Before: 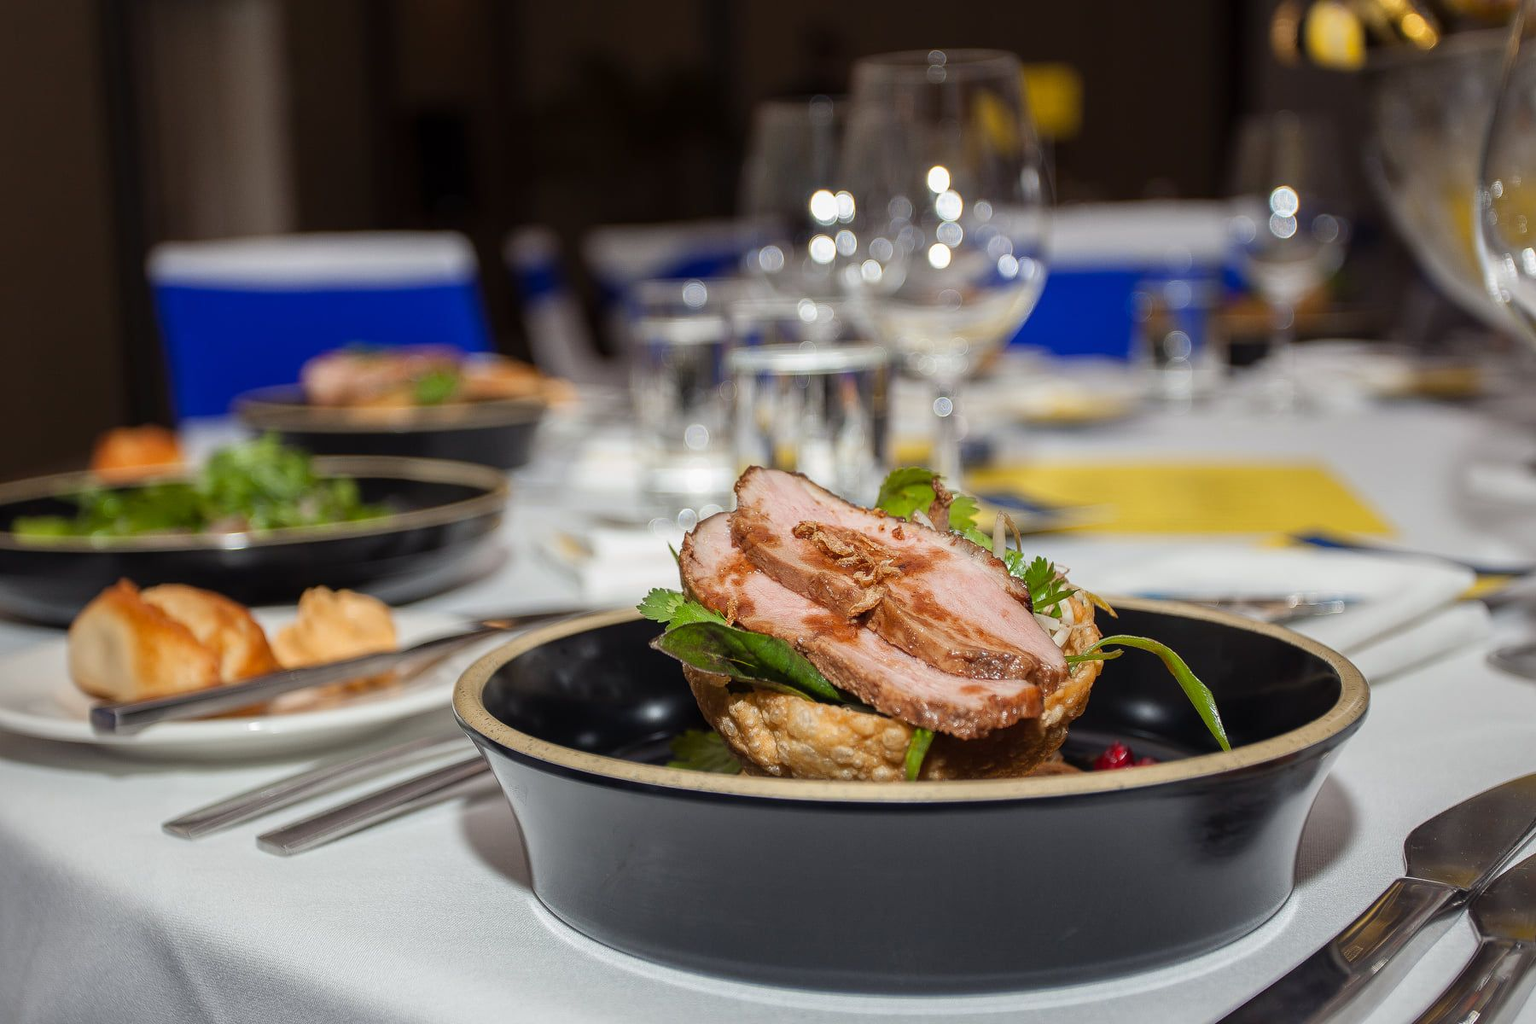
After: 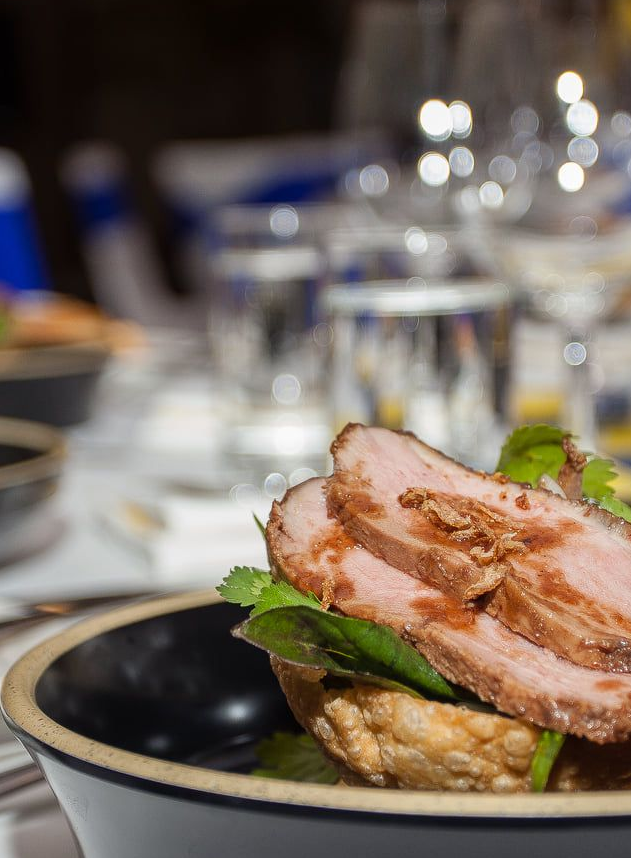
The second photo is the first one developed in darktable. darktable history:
crop and rotate: left 29.494%, top 10.308%, right 35.423%, bottom 18.118%
